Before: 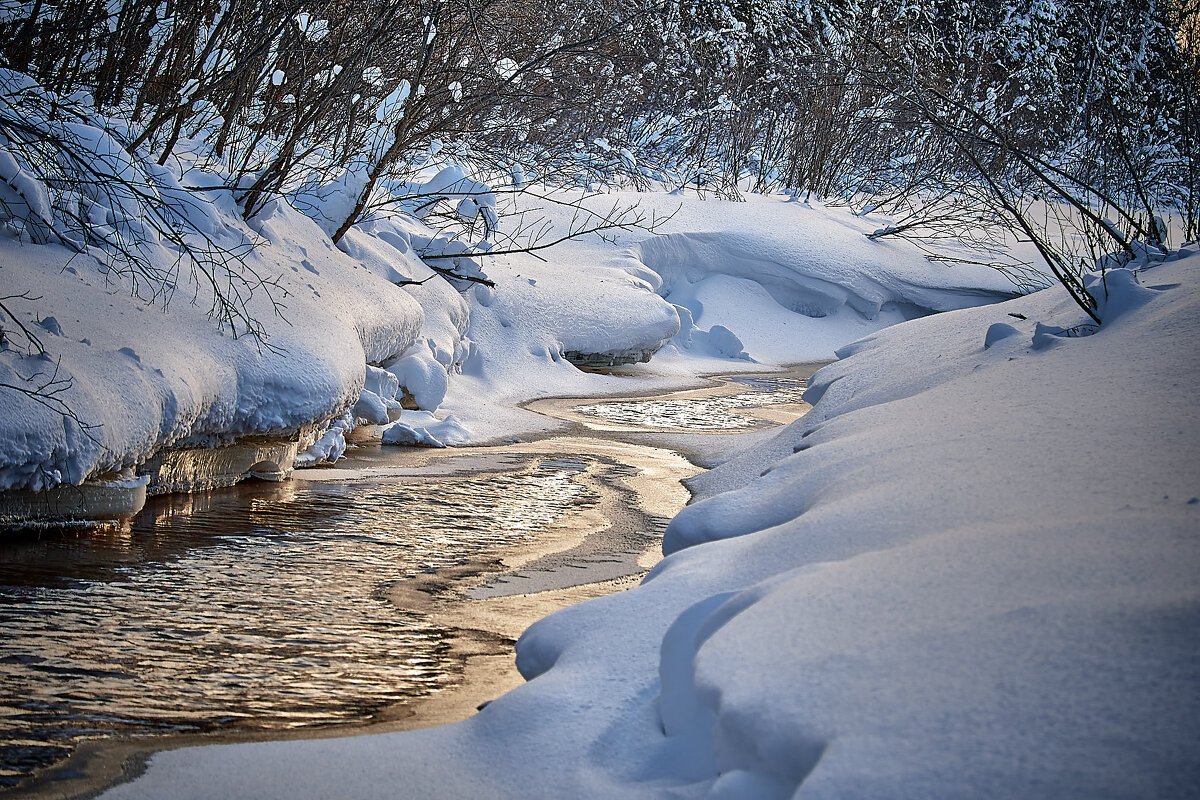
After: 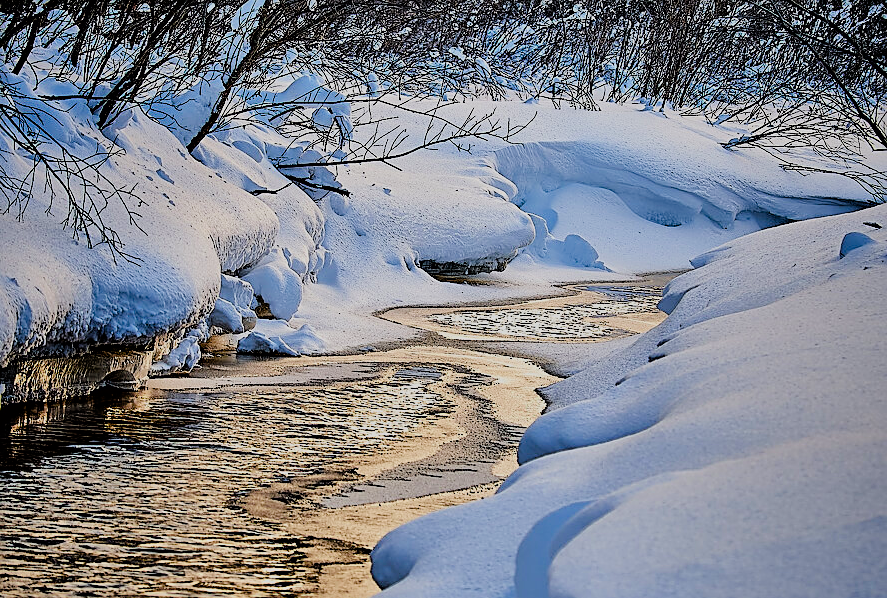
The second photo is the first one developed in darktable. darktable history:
filmic rgb: black relative exposure -3.15 EV, white relative exposure 7.06 EV, hardness 1.47, contrast 1.354, color science v6 (2022)
tone equalizer: mask exposure compensation -0.489 EV
crop and rotate: left 12.085%, top 11.452%, right 13.959%, bottom 13.731%
color balance rgb: power › hue 309.84°, perceptual saturation grading › global saturation 45.218%, perceptual saturation grading › highlights -50.252%, perceptual saturation grading › shadows 30.796%, global vibrance 27.726%
sharpen: on, module defaults
